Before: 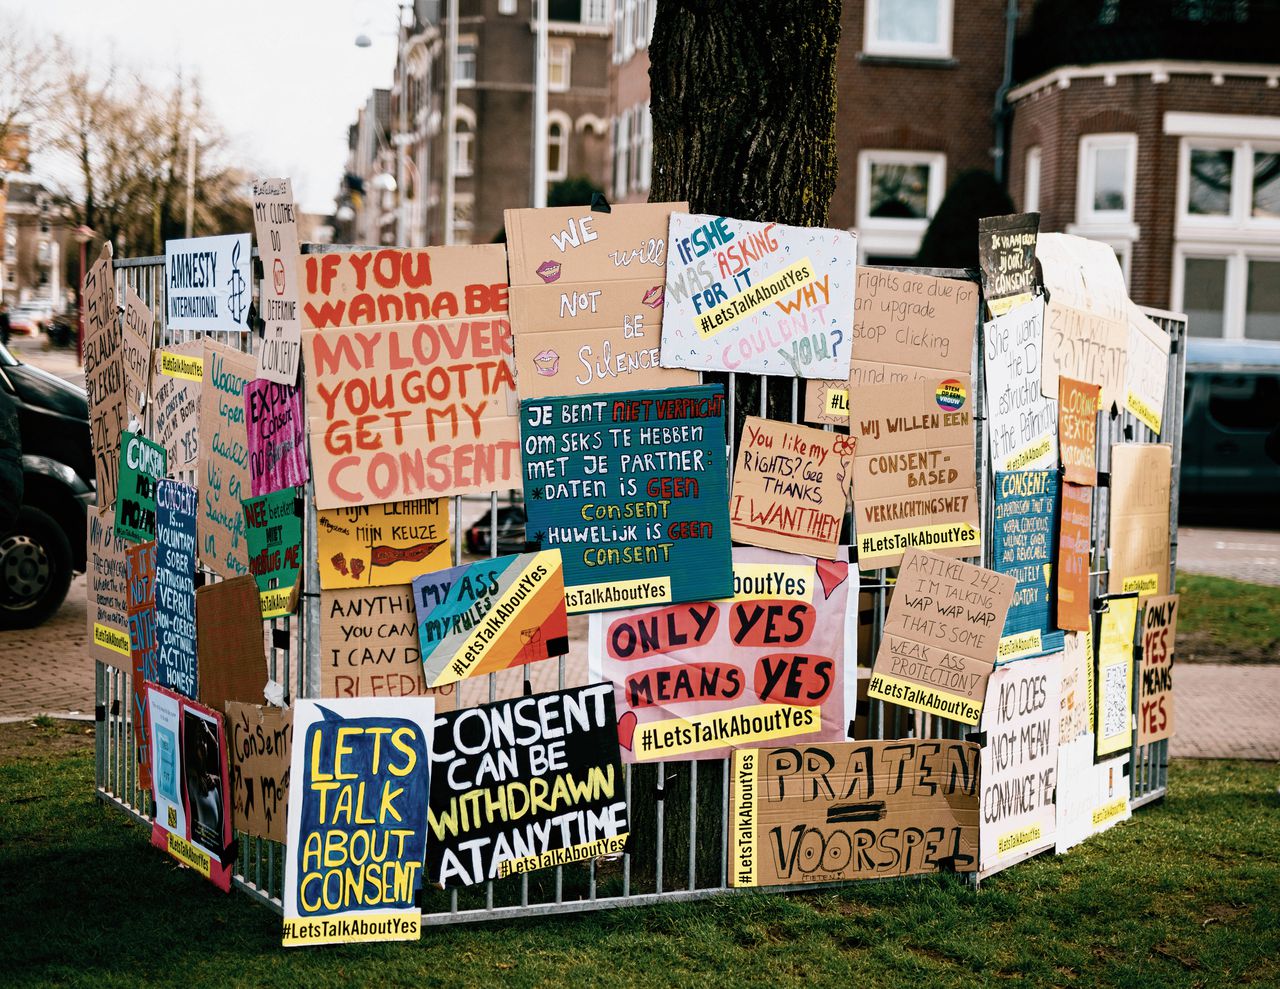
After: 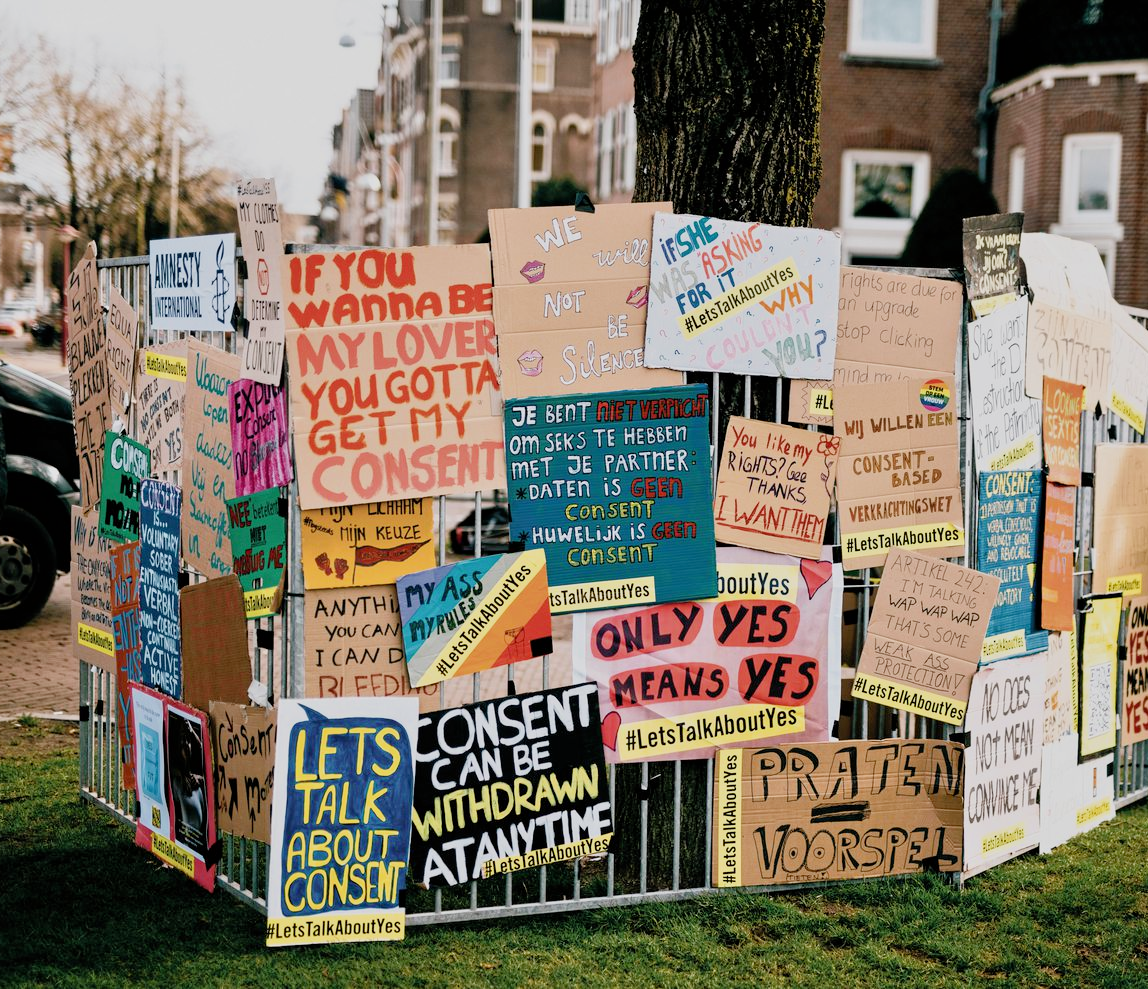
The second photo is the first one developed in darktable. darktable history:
crop and rotate: left 1.324%, right 8.952%
tone equalizer: -8 EV 0.975 EV, -7 EV 1.03 EV, -6 EV 0.975 EV, -5 EV 0.99 EV, -4 EV 1.04 EV, -3 EV 0.732 EV, -2 EV 0.477 EV, -1 EV 0.245 EV
filmic rgb: black relative exposure -8.15 EV, white relative exposure 3.77 EV, hardness 4.44
